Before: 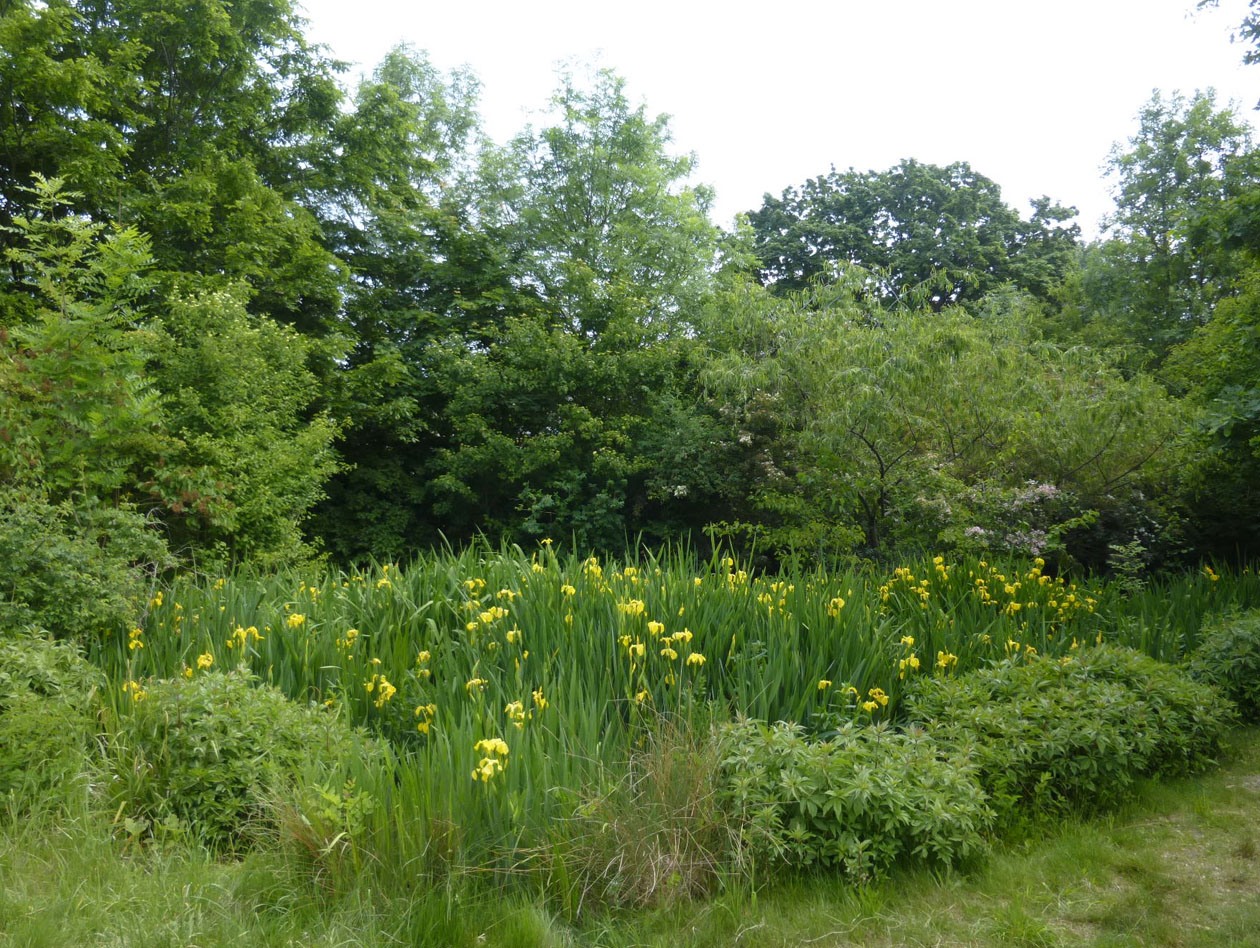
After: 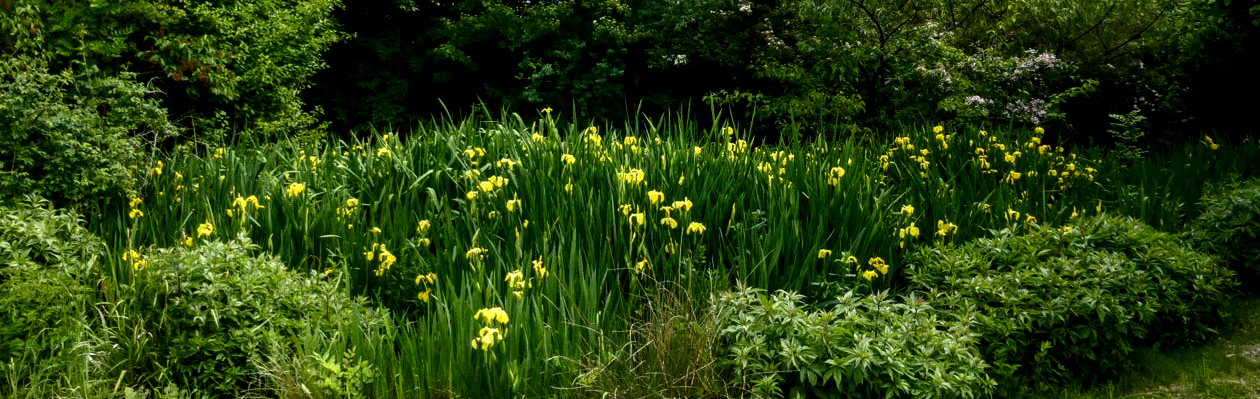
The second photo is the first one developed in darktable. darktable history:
crop: top 45.551%, bottom 12.262%
local contrast: detail 150%
contrast brightness saturation: contrast 0.24, brightness -0.24, saturation 0.14
